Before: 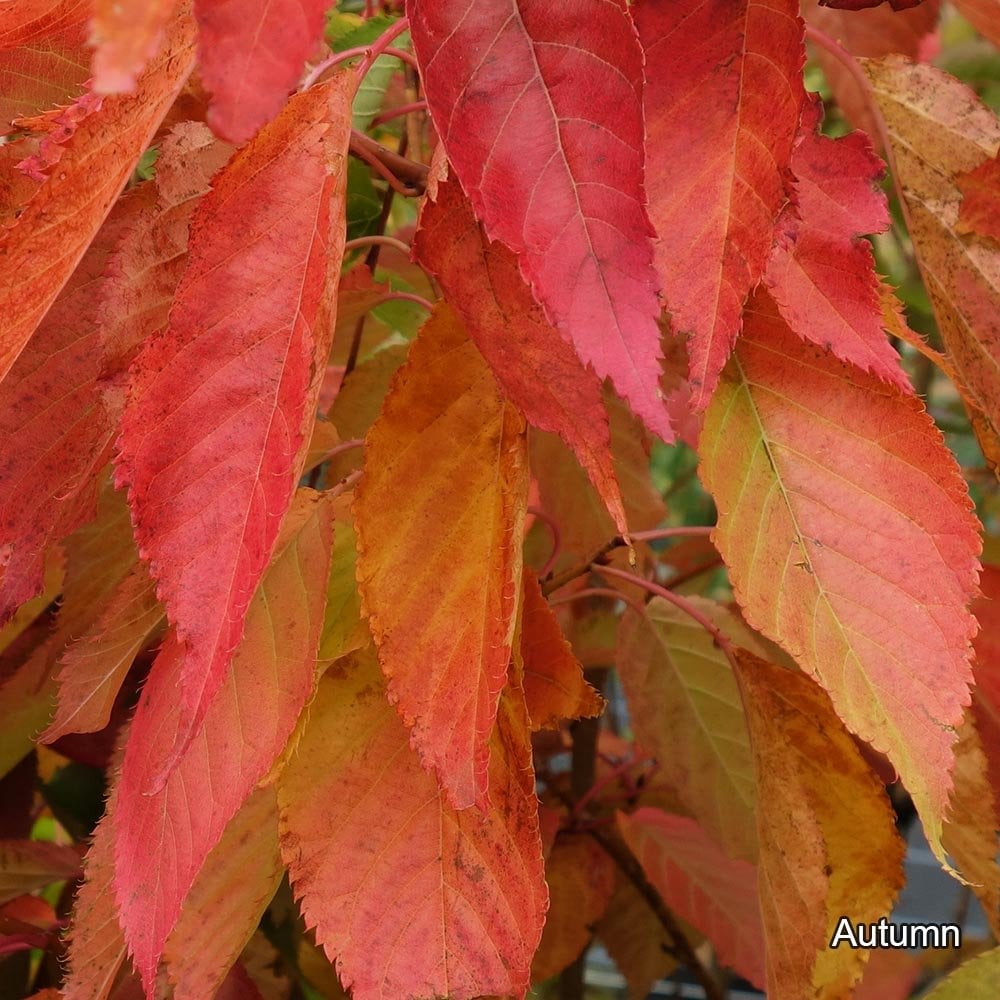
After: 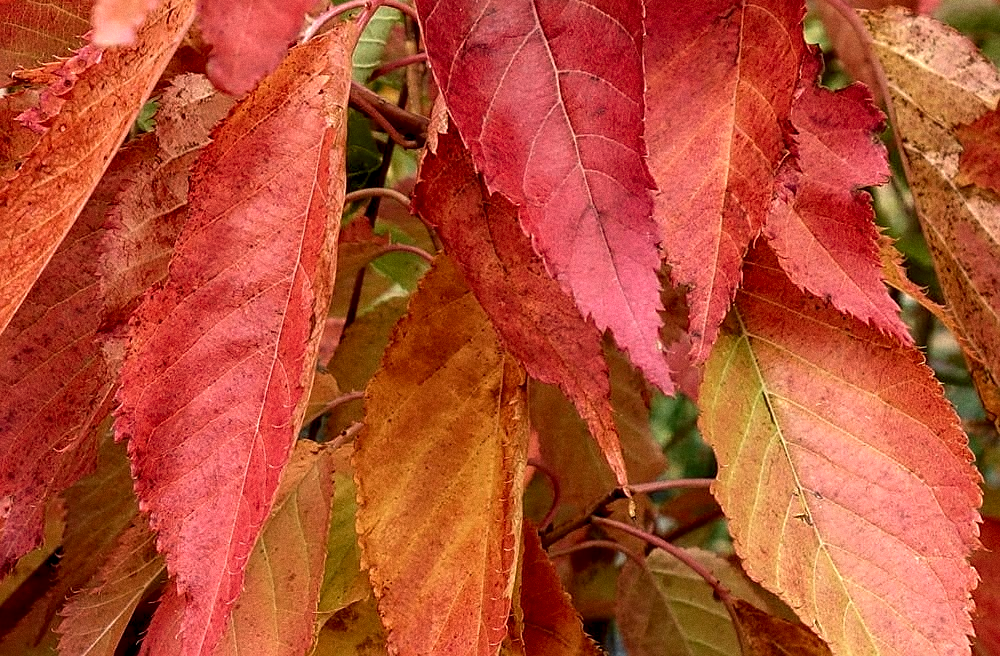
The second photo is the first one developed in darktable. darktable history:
grain: coarseness 0.09 ISO
crop and rotate: top 4.848%, bottom 29.503%
white balance: red 1, blue 1
sharpen: on, module defaults
local contrast: highlights 80%, shadows 57%, detail 175%, midtone range 0.602
exposure: black level correction 0, compensate exposure bias true, compensate highlight preservation false
